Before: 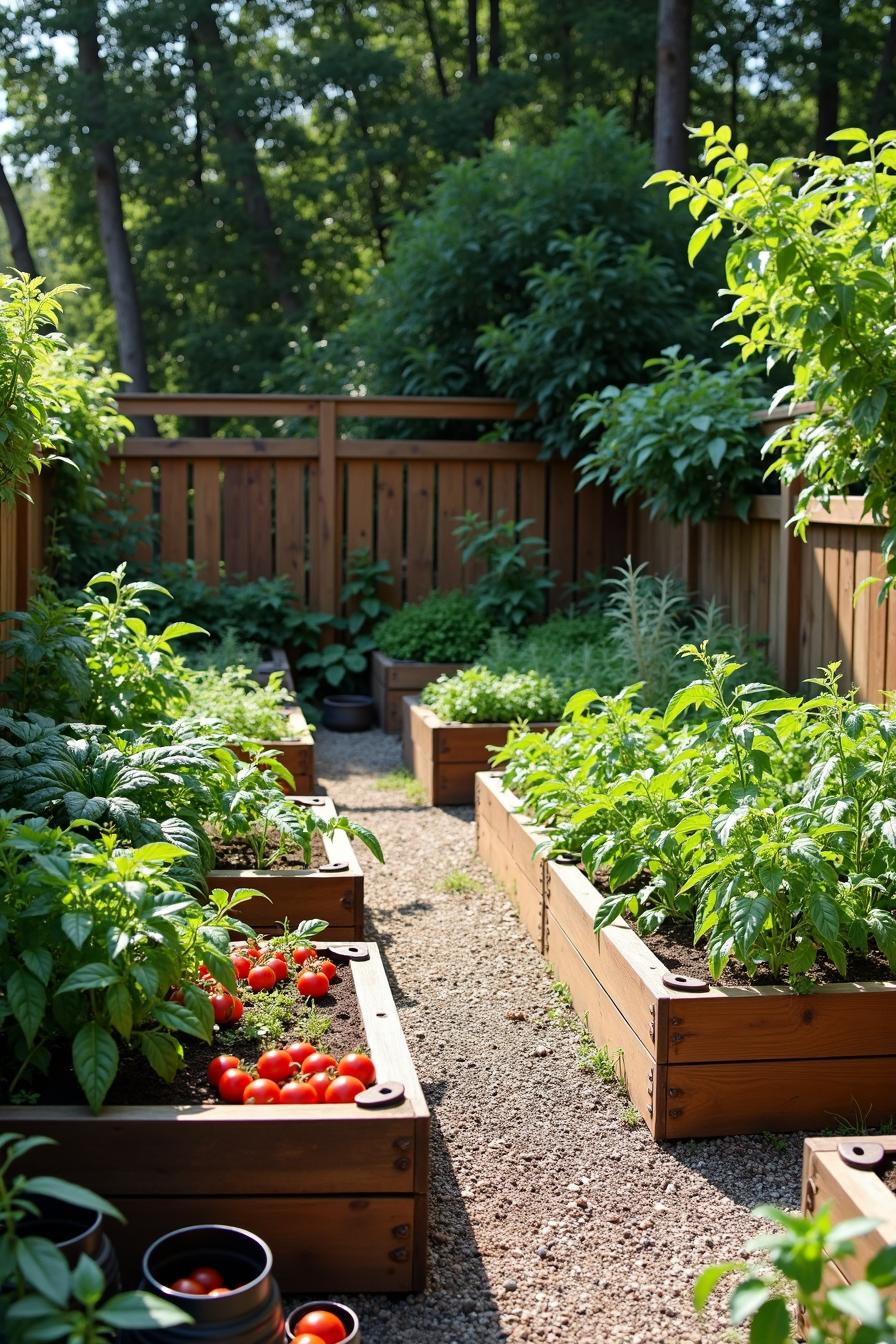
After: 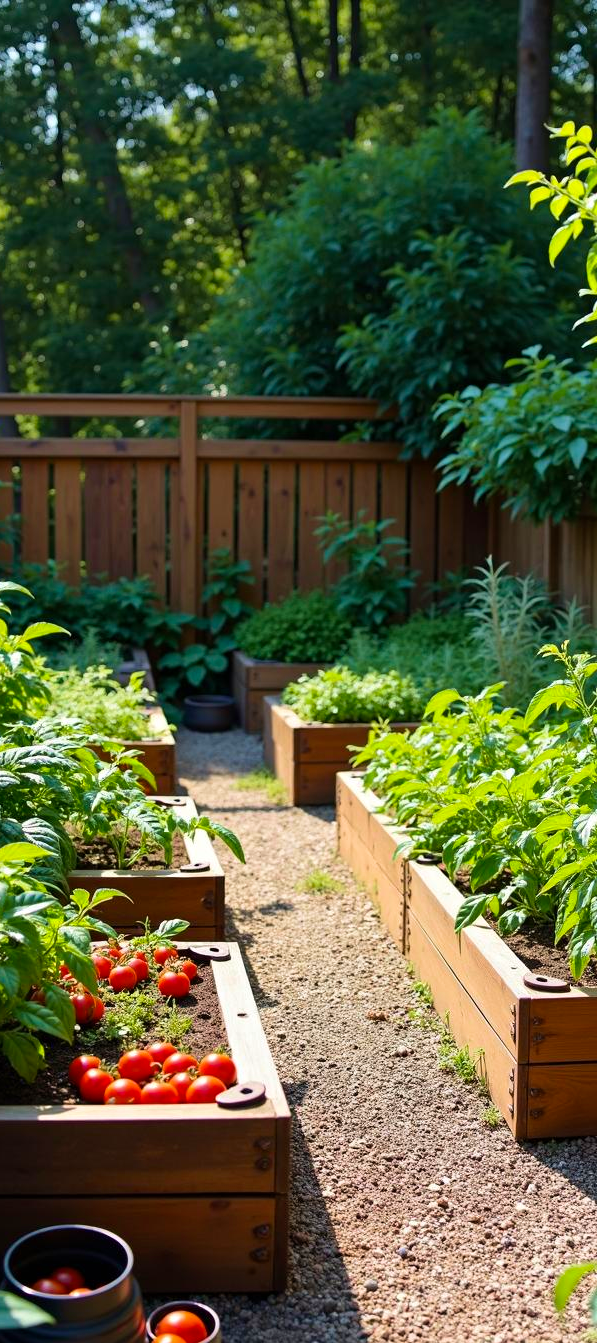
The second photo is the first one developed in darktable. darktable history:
crop and rotate: left 15.546%, right 17.787%
color balance rgb: linear chroma grading › global chroma 6.48%, perceptual saturation grading › global saturation 12.96%, global vibrance 6.02%
velvia: on, module defaults
tone equalizer: on, module defaults
